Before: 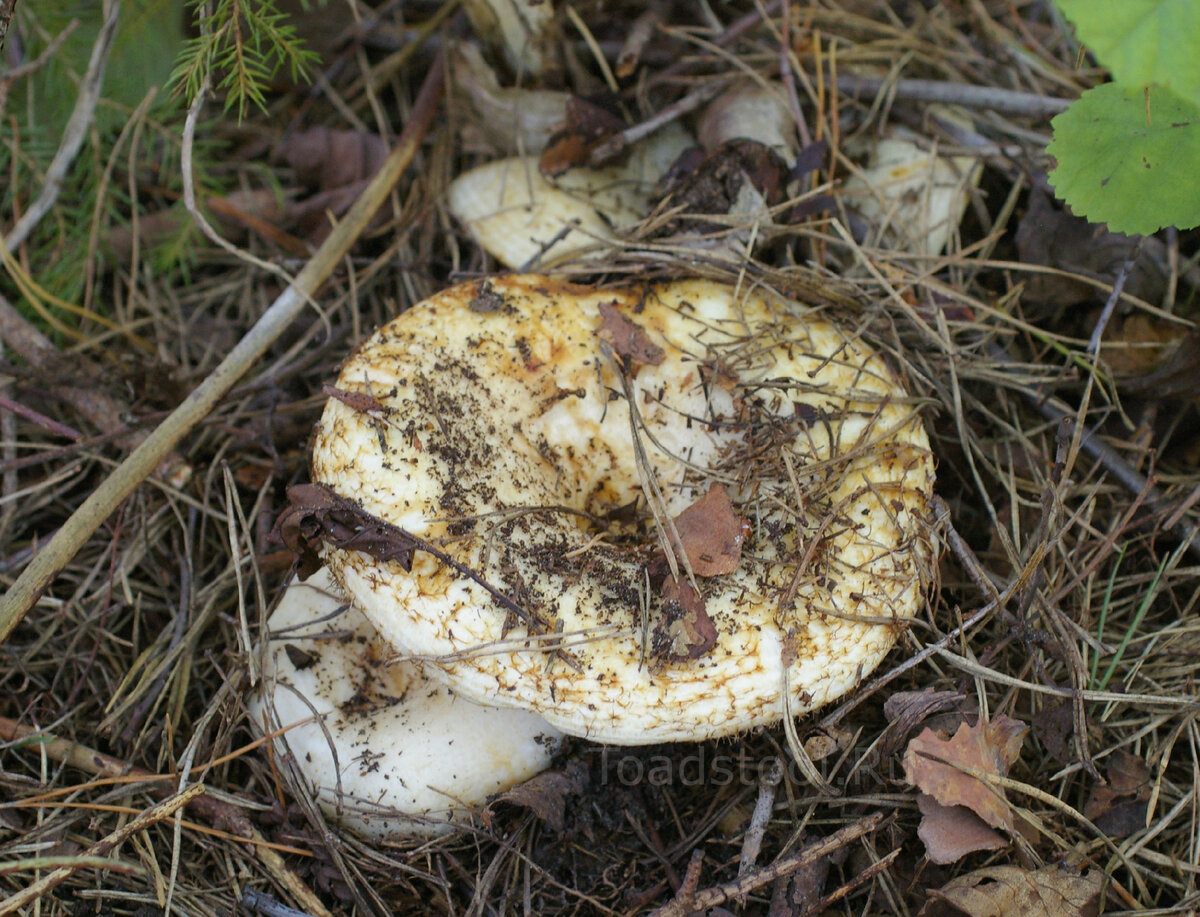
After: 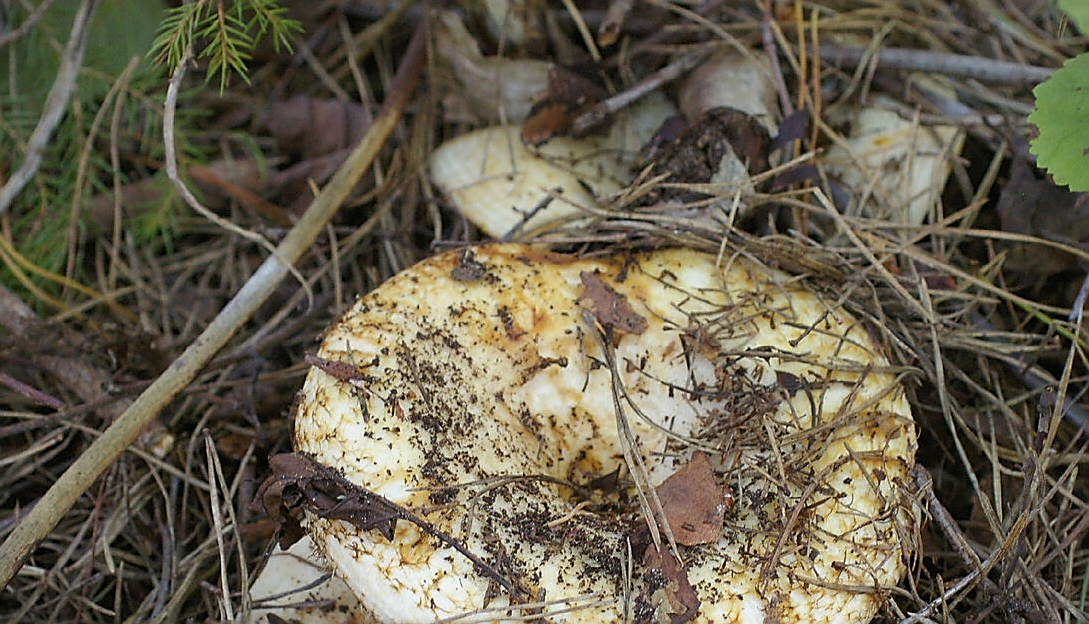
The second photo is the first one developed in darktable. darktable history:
color zones: curves: ch0 [(0.068, 0.464) (0.25, 0.5) (0.48, 0.508) (0.75, 0.536) (0.886, 0.476) (0.967, 0.456)]; ch1 [(0.066, 0.456) (0.25, 0.5) (0.616, 0.508) (0.746, 0.56) (0.934, 0.444)]
vignetting: fall-off start 99.99%, brightness -0.284, width/height ratio 1.322
crop: left 1.512%, top 3.409%, right 7.662%, bottom 28.5%
sharpen: radius 1.394, amount 1.249, threshold 0.702
